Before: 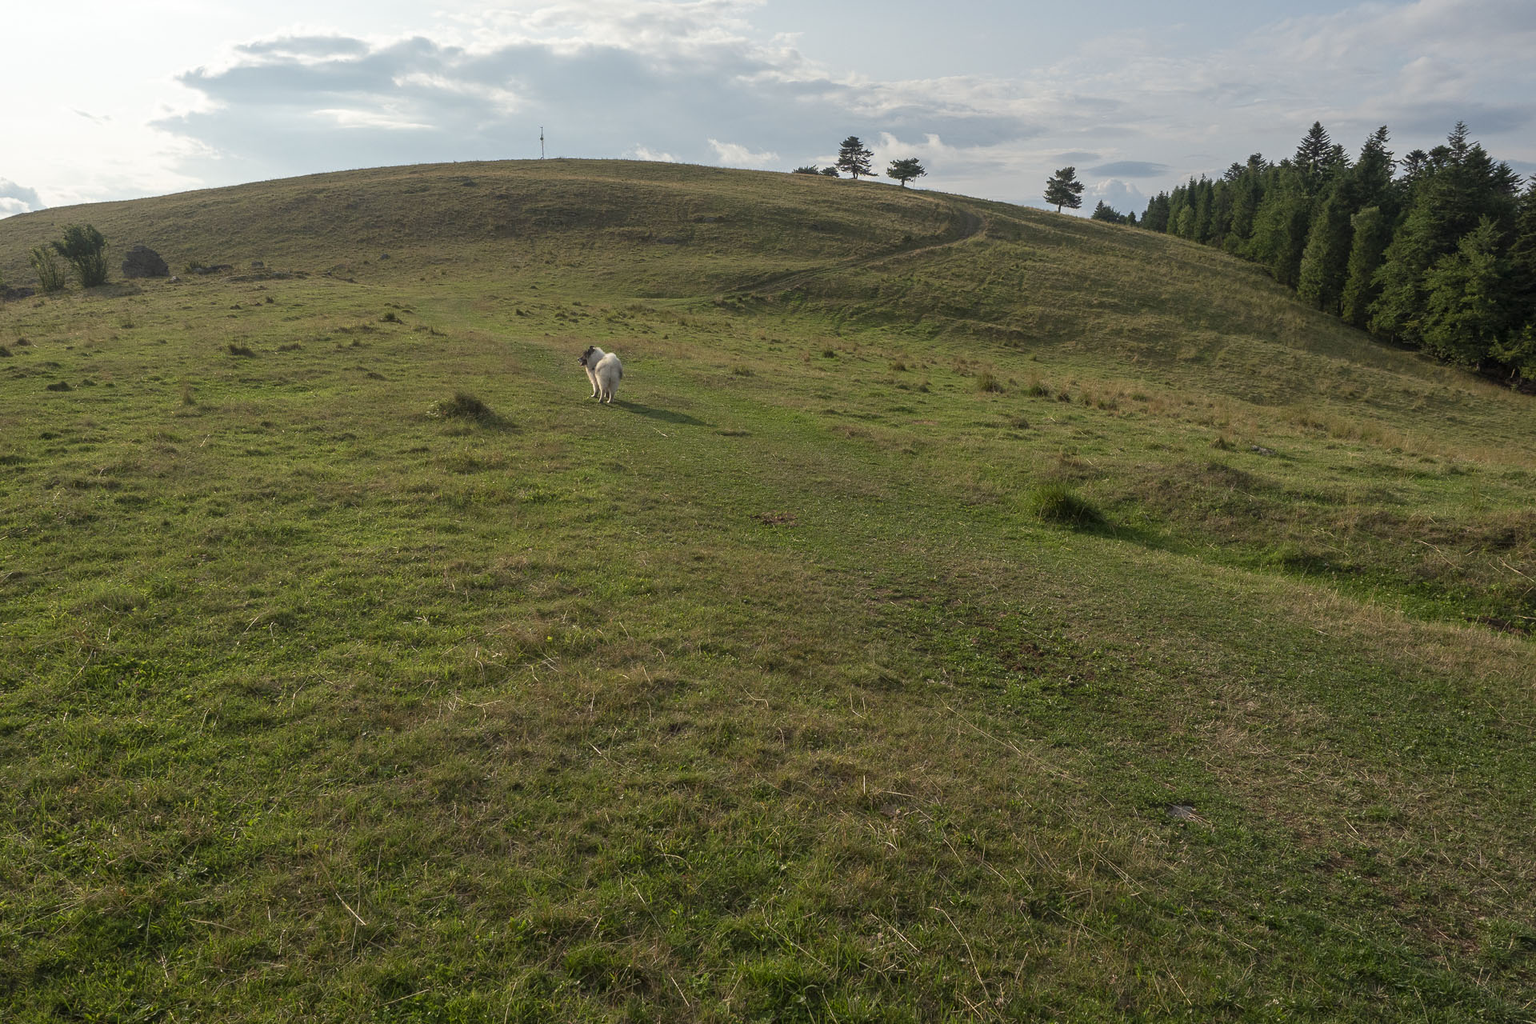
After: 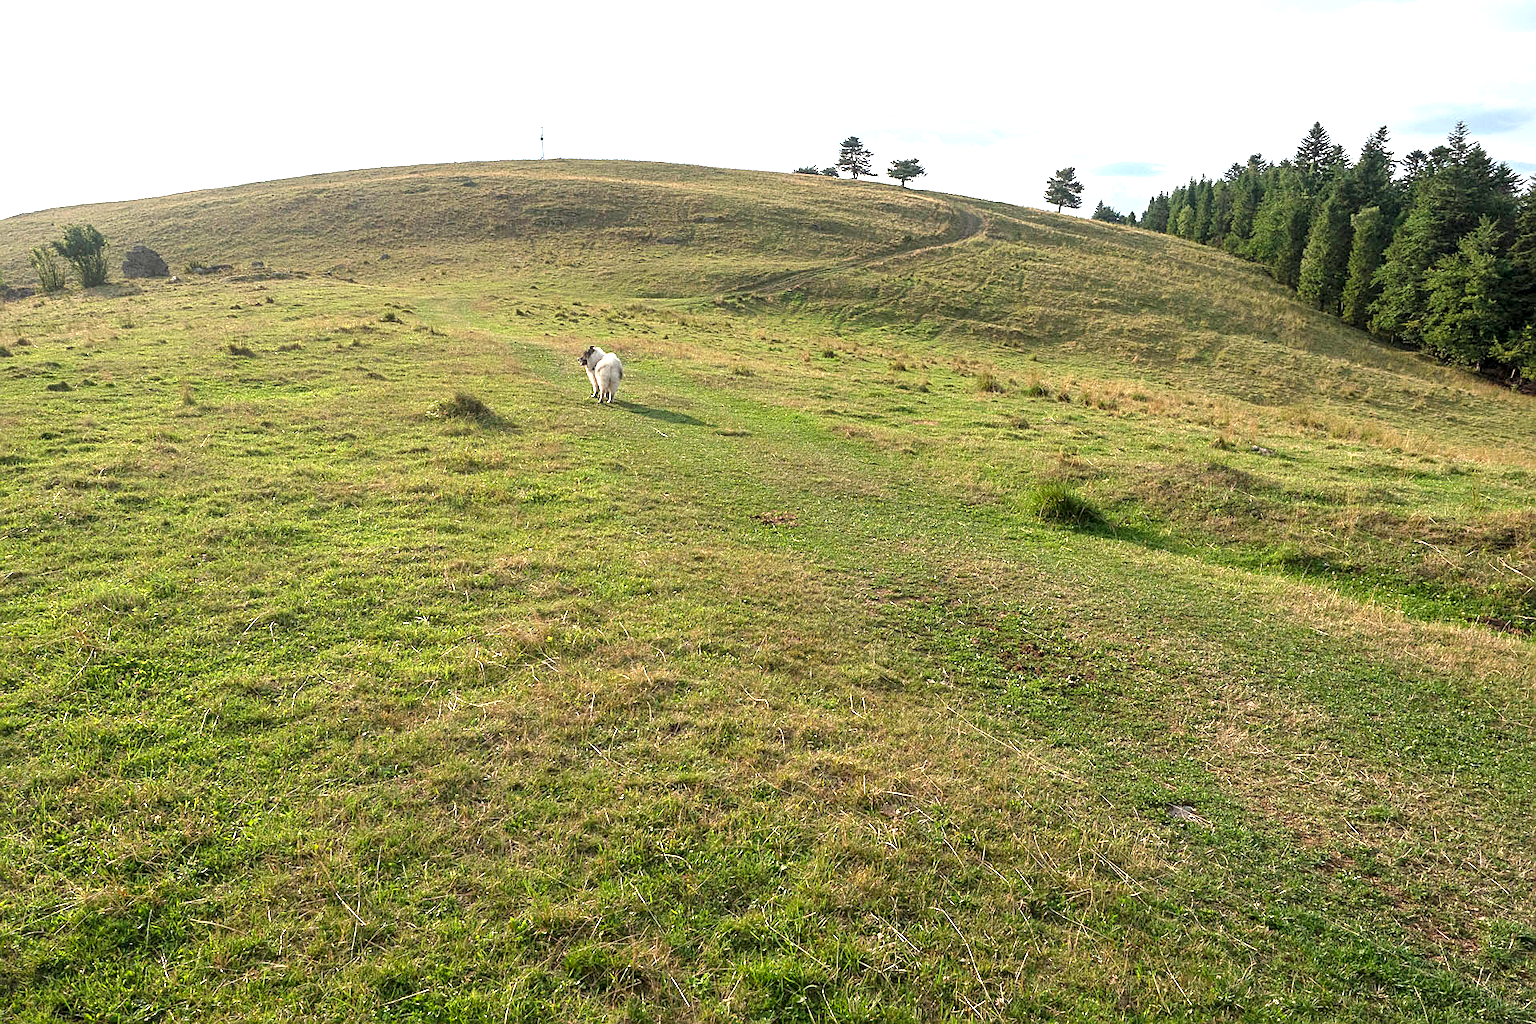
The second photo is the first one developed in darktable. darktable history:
local contrast: highlights 102%, shadows 98%, detail 120%, midtone range 0.2
exposure: exposure 1.489 EV, compensate highlight preservation false
sharpen: on, module defaults
